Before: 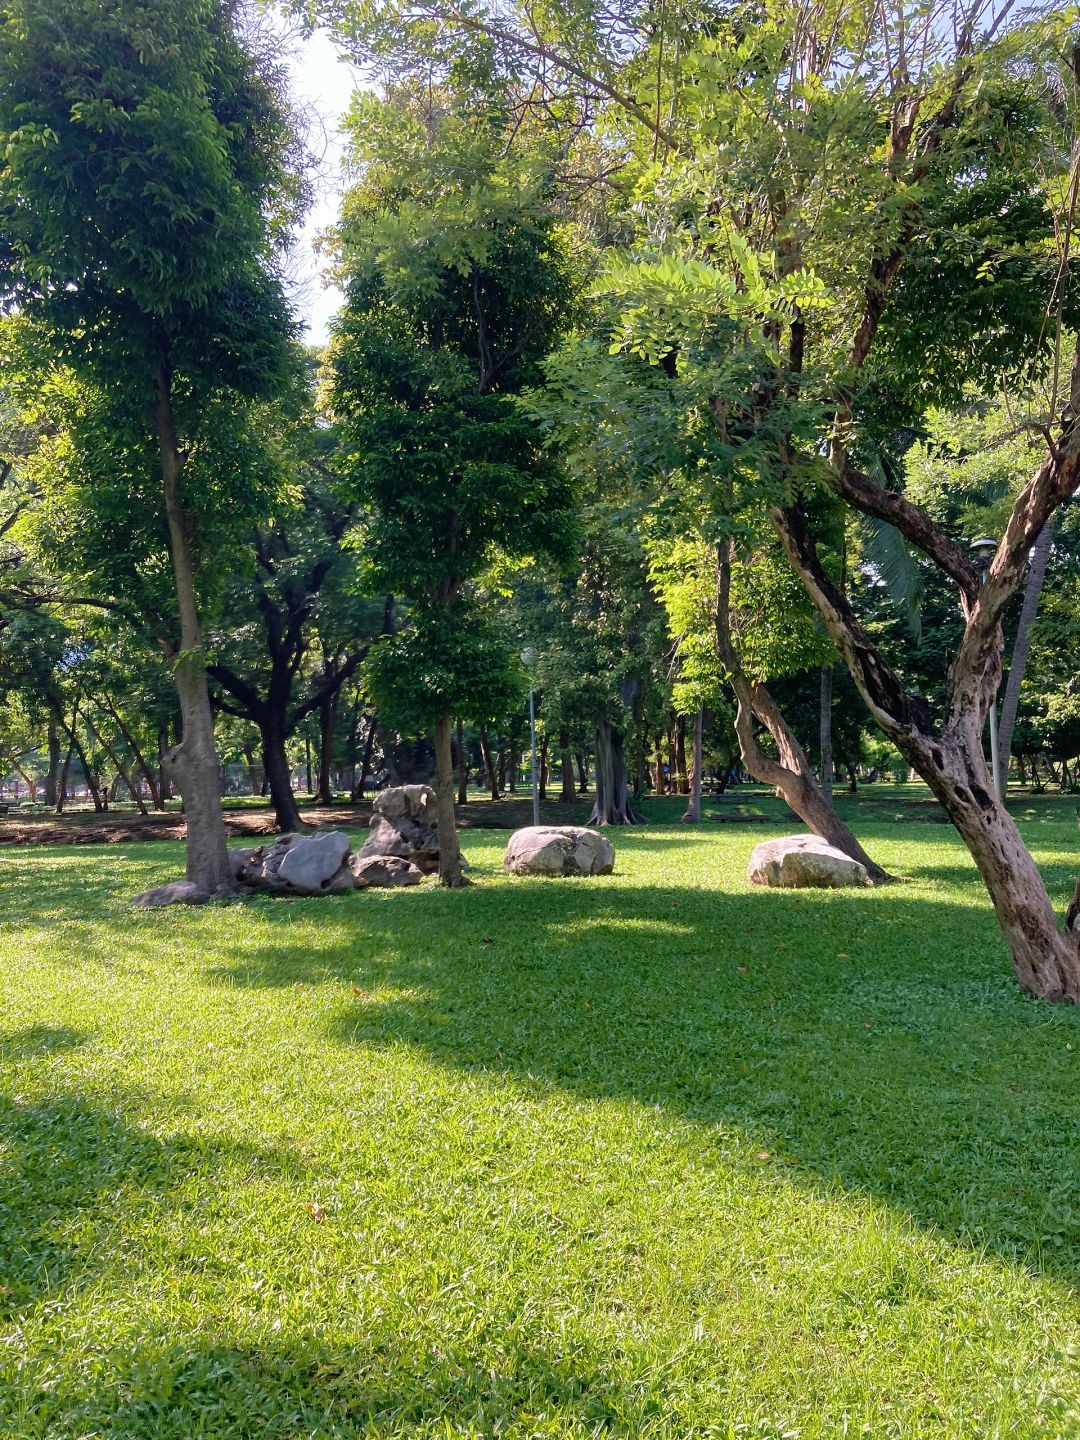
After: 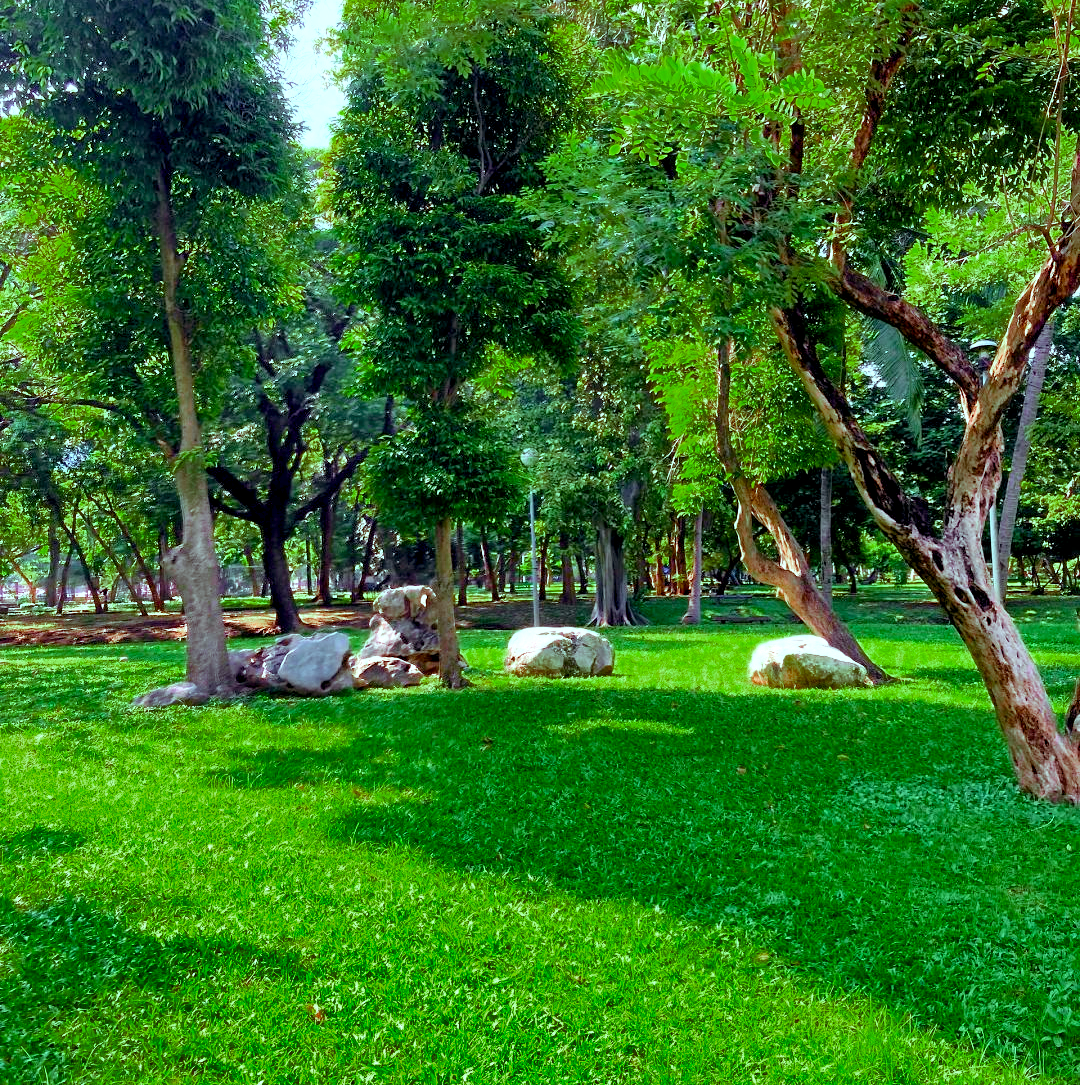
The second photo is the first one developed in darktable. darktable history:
color zones: curves: ch0 [(0, 0.48) (0.209, 0.398) (0.305, 0.332) (0.429, 0.493) (0.571, 0.5) (0.714, 0.5) (0.857, 0.5) (1, 0.48)]; ch1 [(0, 0.633) (0.143, 0.586) (0.286, 0.489) (0.429, 0.448) (0.571, 0.31) (0.714, 0.335) (0.857, 0.492) (1, 0.633)]; ch2 [(0, 0.448) (0.143, 0.498) (0.286, 0.5) (0.429, 0.5) (0.571, 0.5) (0.714, 0.5) (0.857, 0.5) (1, 0.448)]
local contrast: mode bilateral grid, contrast 21, coarseness 50, detail 132%, midtone range 0.2
exposure: exposure 0.608 EV, compensate exposure bias true, compensate highlight preservation false
color balance rgb: shadows lift › chroma 2.036%, shadows lift › hue 49.31°, power › chroma 0.317%, power › hue 24.44°, highlights gain › chroma 4.082%, highlights gain › hue 203.2°, global offset › luminance -0.514%, perceptual saturation grading › global saturation 30.794%, global vibrance 9.576%
crop: top 13.836%, bottom 10.788%
shadows and highlights: soften with gaussian
tone curve: curves: ch0 [(0, 0) (0.389, 0.458) (0.745, 0.82) (0.849, 0.917) (0.919, 0.969) (1, 1)]; ch1 [(0, 0) (0.437, 0.404) (0.5, 0.5) (0.529, 0.55) (0.58, 0.6) (0.616, 0.649) (1, 1)]; ch2 [(0, 0) (0.442, 0.428) (0.5, 0.5) (0.525, 0.543) (0.585, 0.62) (1, 1)], color space Lab, independent channels, preserve colors none
